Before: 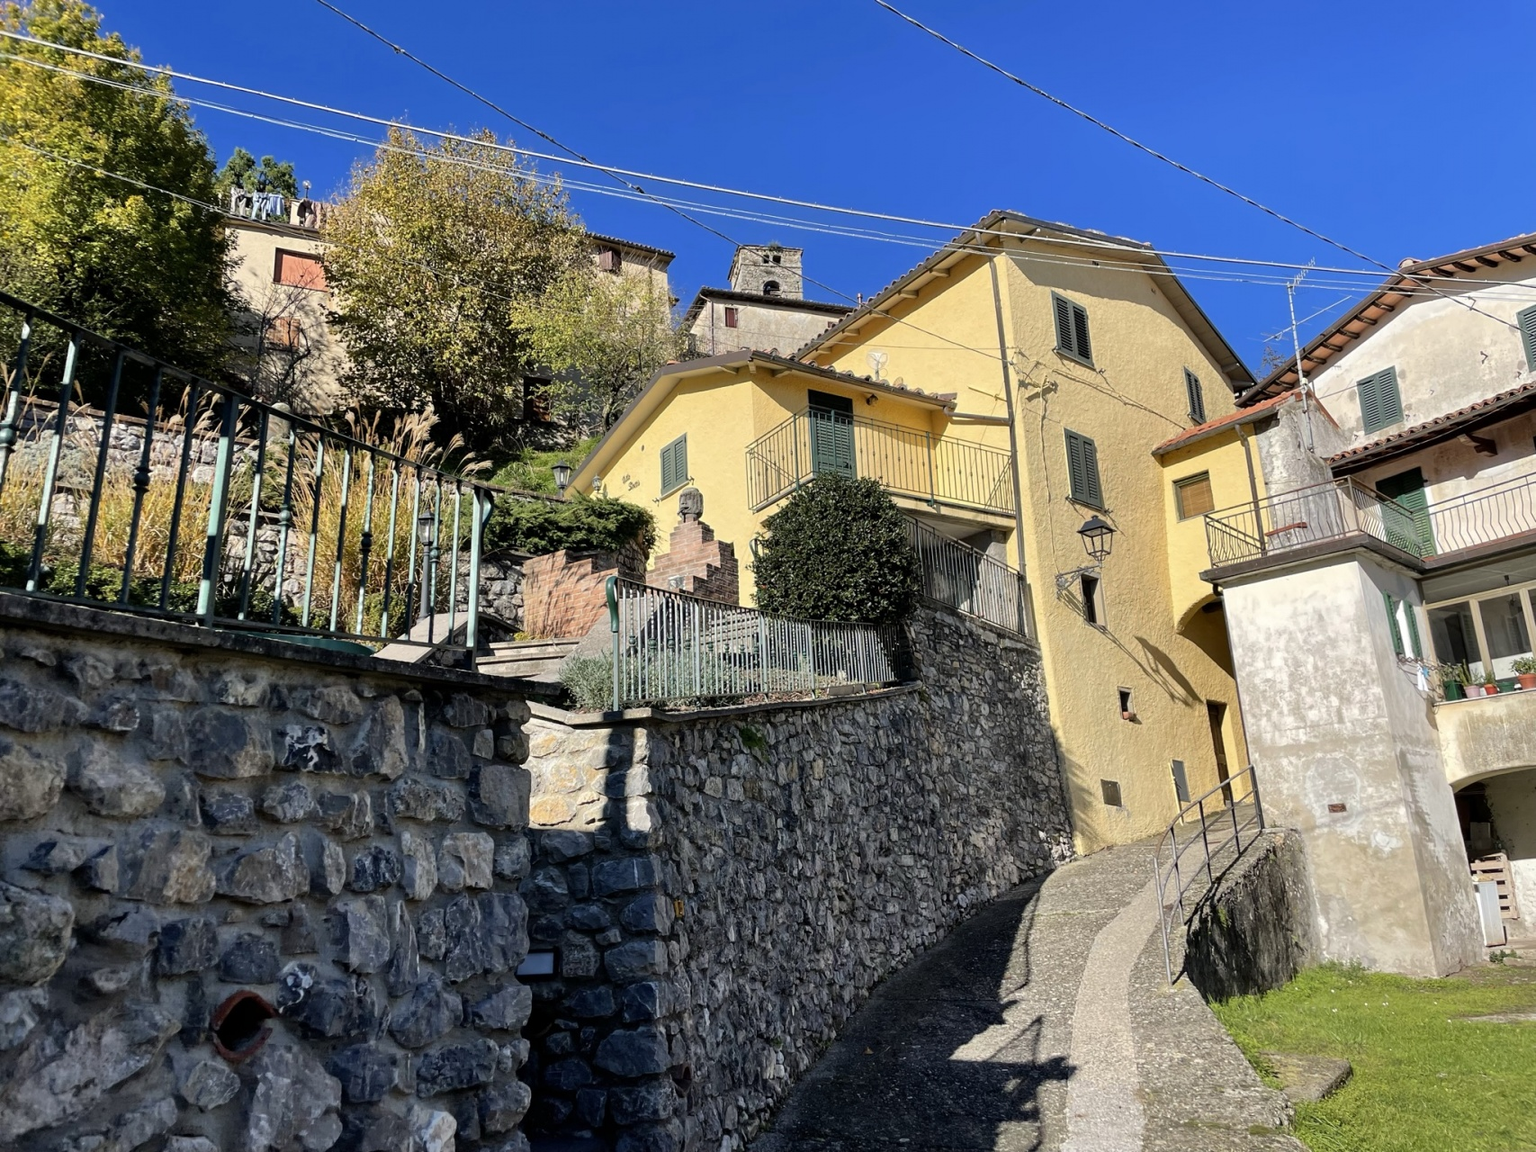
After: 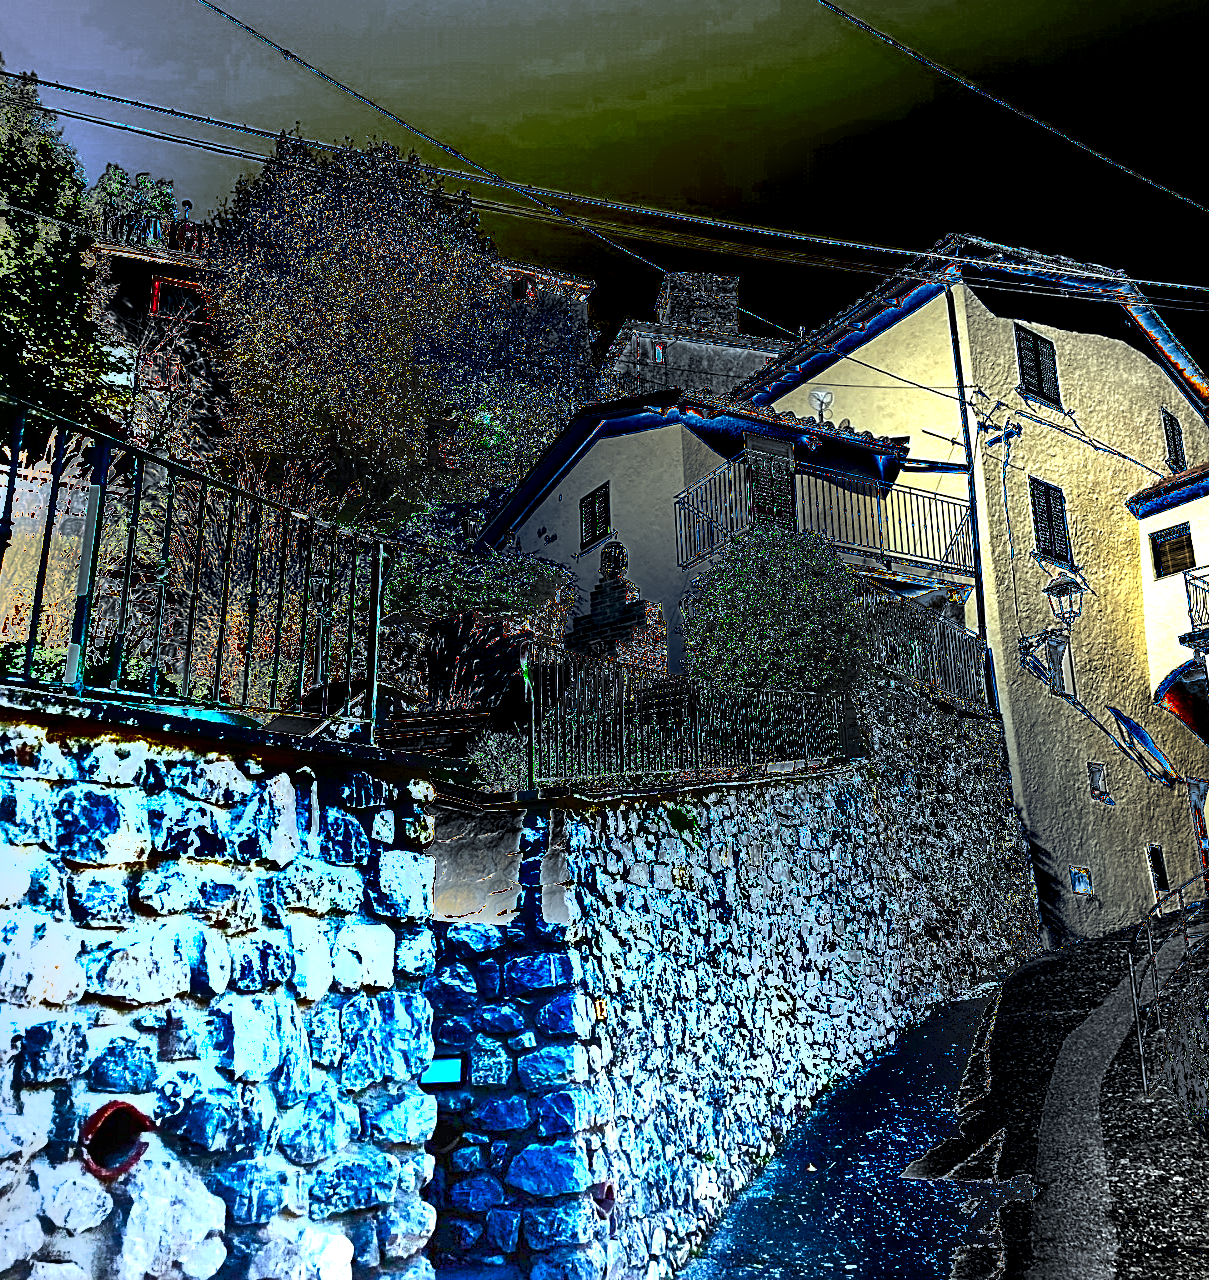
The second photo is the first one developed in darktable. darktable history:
crop and rotate: left 9.071%, right 20.088%
vignetting: on, module defaults
exposure: black level correction 0, exposure 4.066 EV, compensate exposure bias true, compensate highlight preservation false
shadows and highlights: radius 171.98, shadows 27.84, white point adjustment 3.26, highlights -68.84, soften with gaussian
color balance rgb: shadows lift › chroma 3.202%, shadows lift › hue 277.89°, power › luminance 3.12%, power › hue 231.24°, linear chroma grading › global chroma 40.162%, perceptual saturation grading › global saturation 35.155%, perceptual saturation grading › highlights -29.939%, perceptual saturation grading › shadows 34.87%, global vibrance 59.713%
contrast equalizer: octaves 7, y [[0.5, 0.501, 0.525, 0.597, 0.58, 0.514], [0.5 ×6], [0.5 ×6], [0 ×6], [0 ×6]], mix 0.3
color correction: highlights a* -9.5, highlights b* -23.64
sharpen: on, module defaults
